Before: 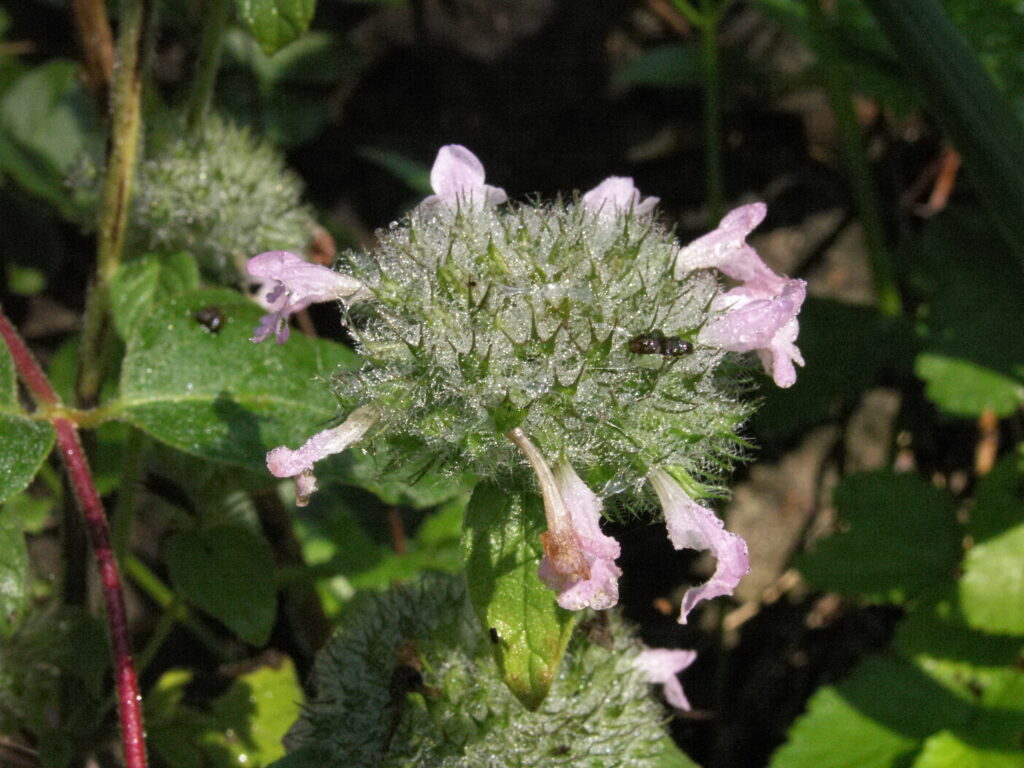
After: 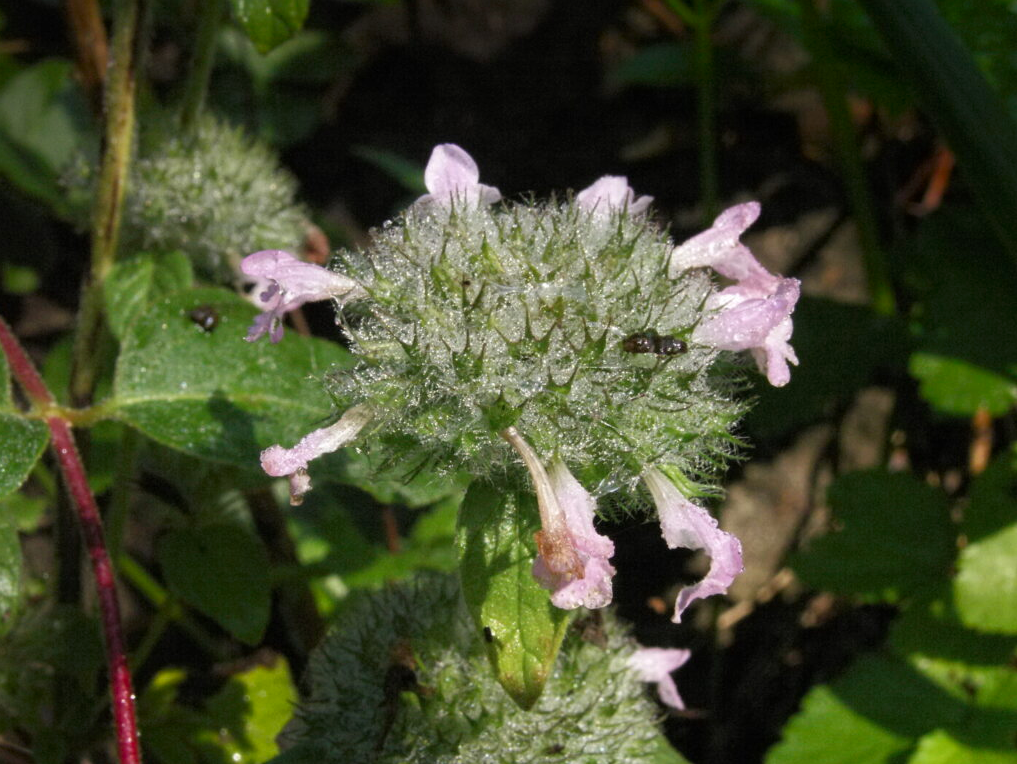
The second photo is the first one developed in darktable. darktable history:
shadows and highlights: shadows -40.15, highlights 62.88, soften with gaussian
crop and rotate: left 0.614%, top 0.179%, bottom 0.309%
